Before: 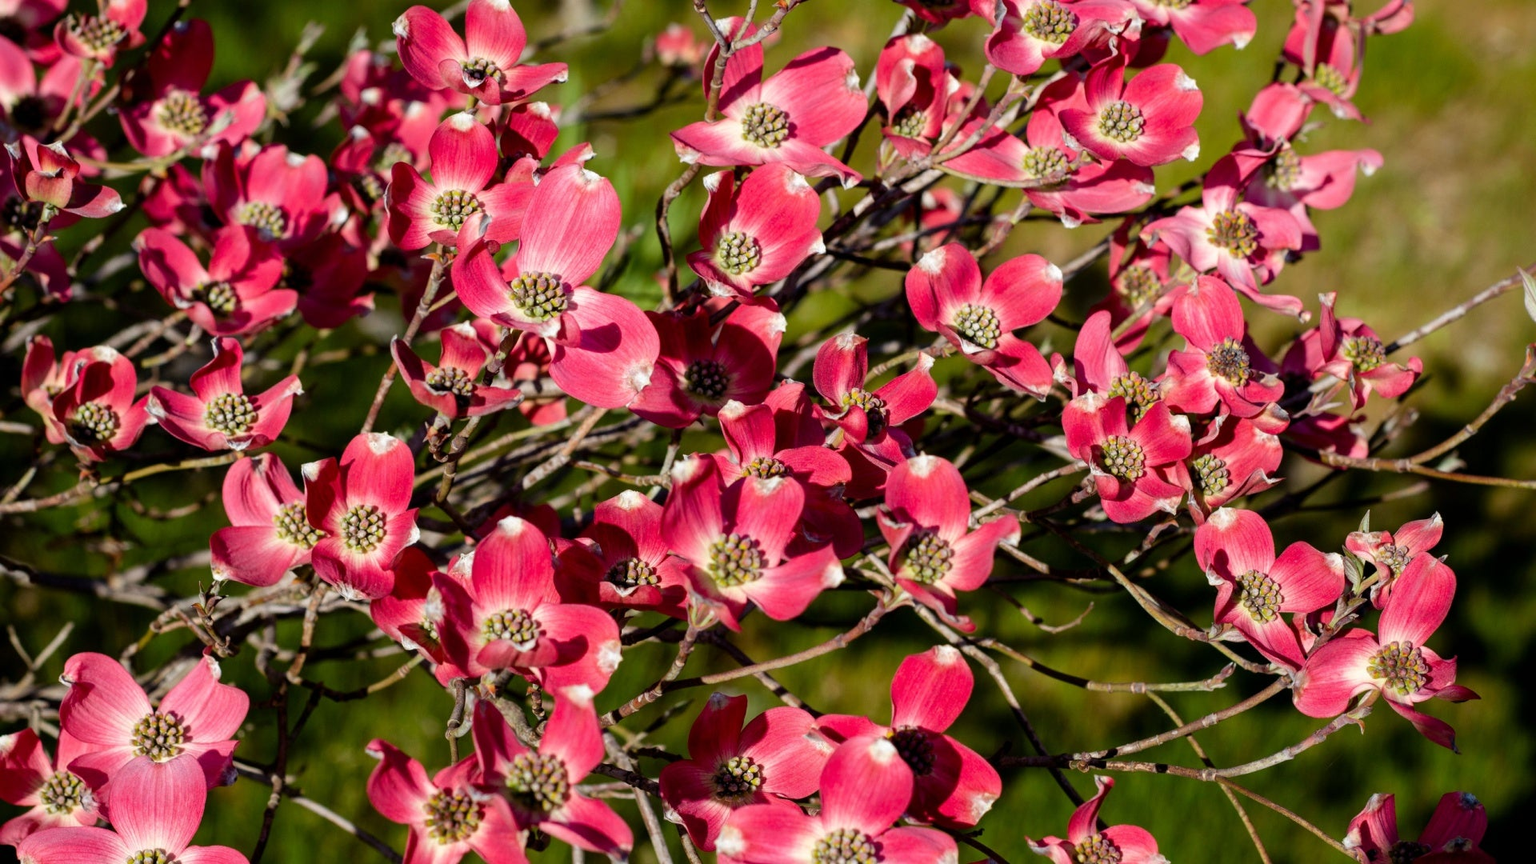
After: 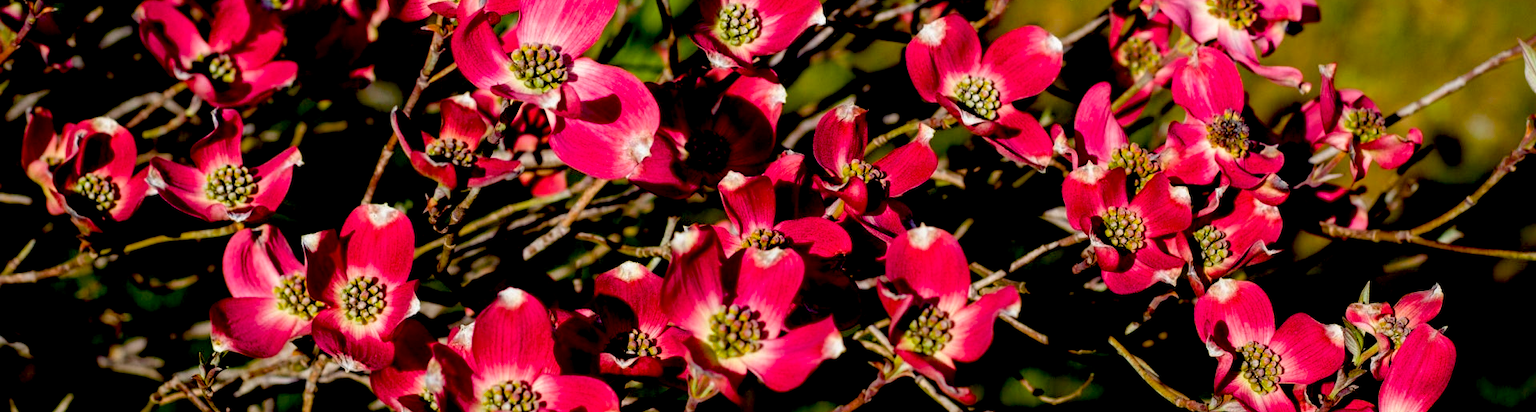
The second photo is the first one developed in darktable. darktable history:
crop and rotate: top 26.533%, bottom 25.713%
exposure: black level correction 0.046, exposure -0.228 EV, compensate exposure bias true, compensate highlight preservation false
color balance rgb: highlights gain › luminance 14.902%, perceptual saturation grading › global saturation 30.573%, global vibrance 20%
